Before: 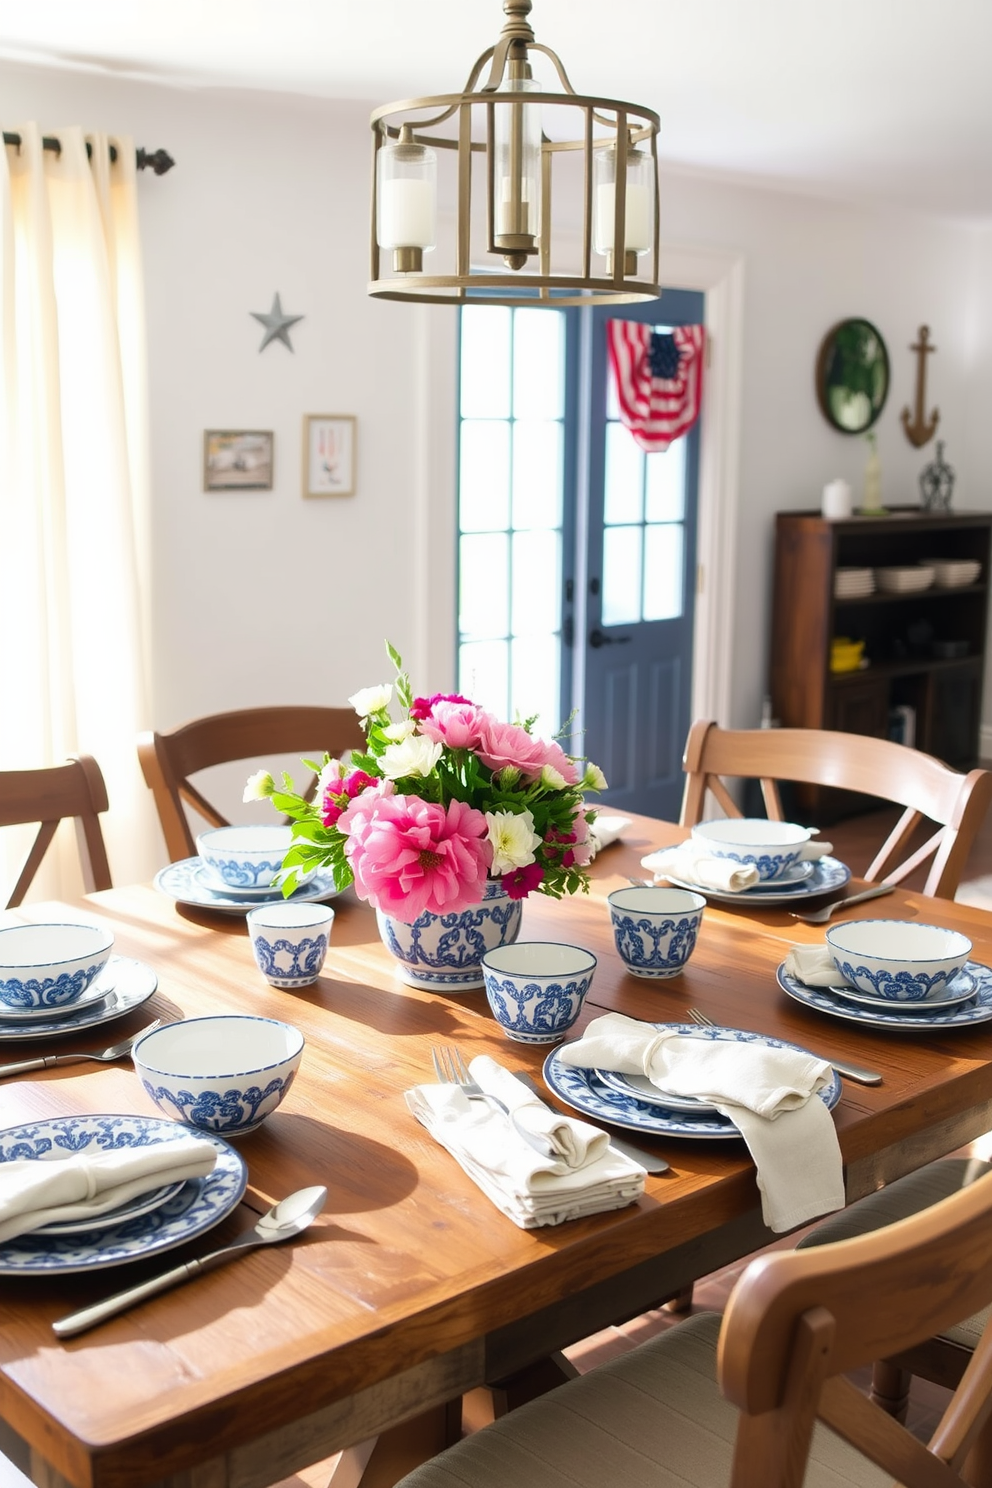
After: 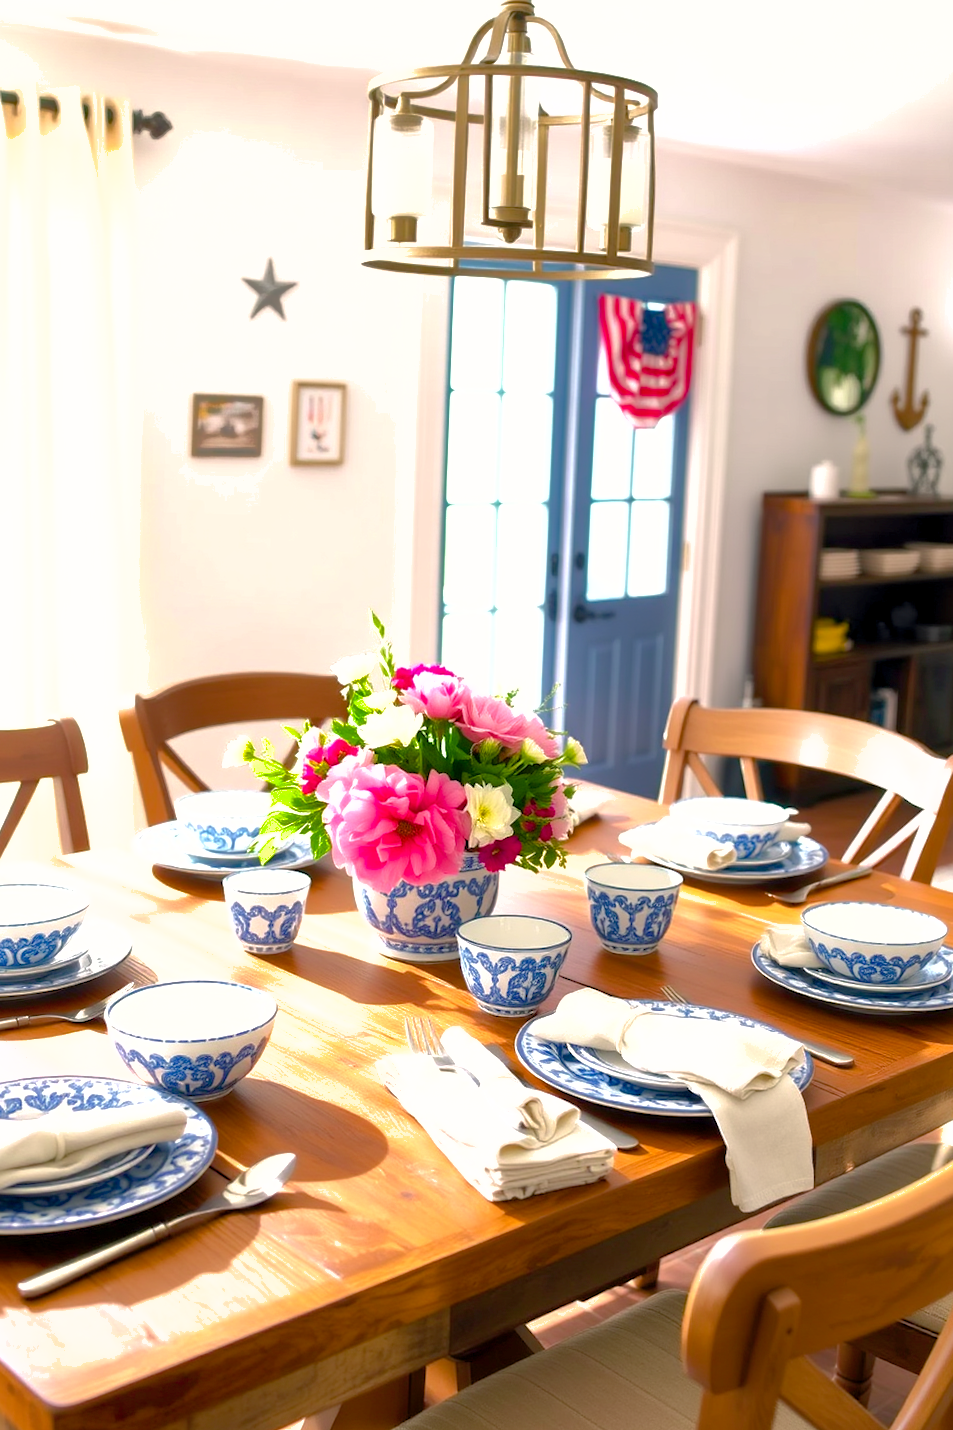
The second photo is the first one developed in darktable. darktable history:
shadows and highlights: on, module defaults
crop and rotate: angle -1.54°
exposure: exposure 0.61 EV, compensate highlight preservation false
color balance rgb: shadows lift › hue 85.42°, highlights gain › chroma 1.376%, highlights gain › hue 50.18°, global offset › luminance -0.395%, perceptual saturation grading › global saturation 20%, perceptual saturation grading › highlights -24.801%, perceptual saturation grading › shadows 25.647%, global vibrance 25.128%
